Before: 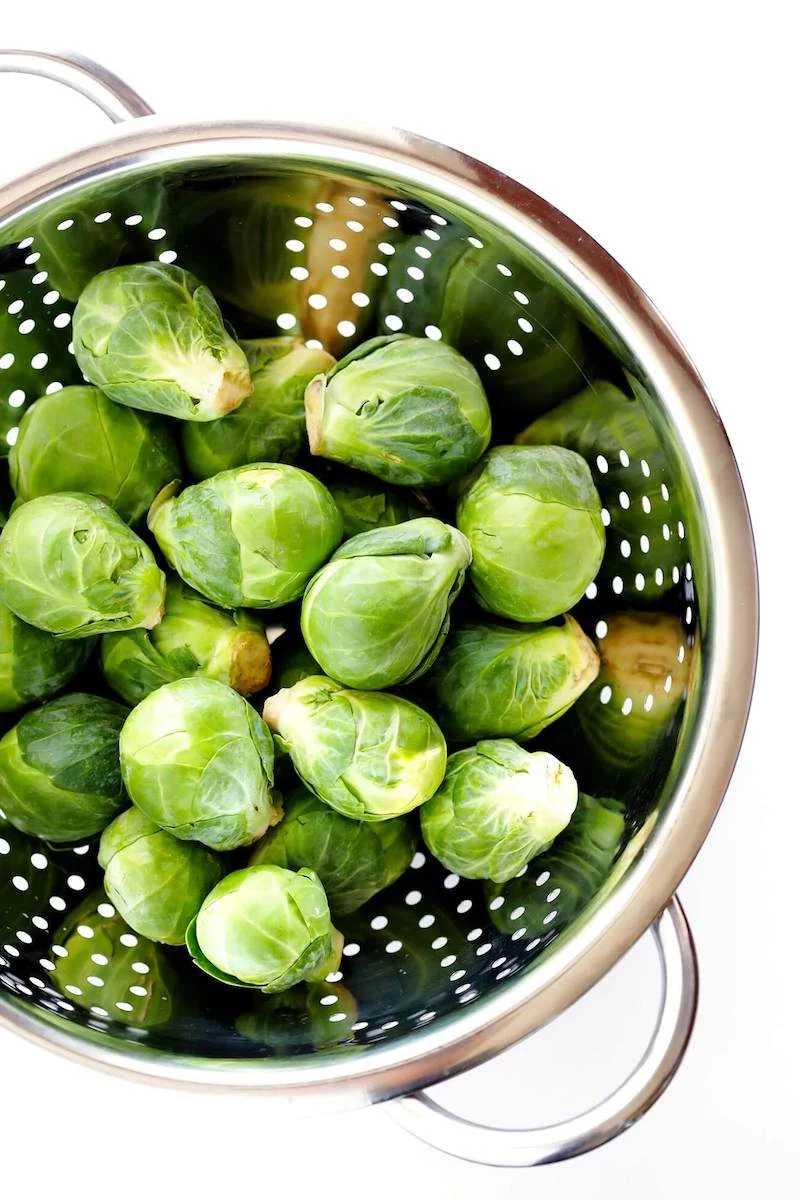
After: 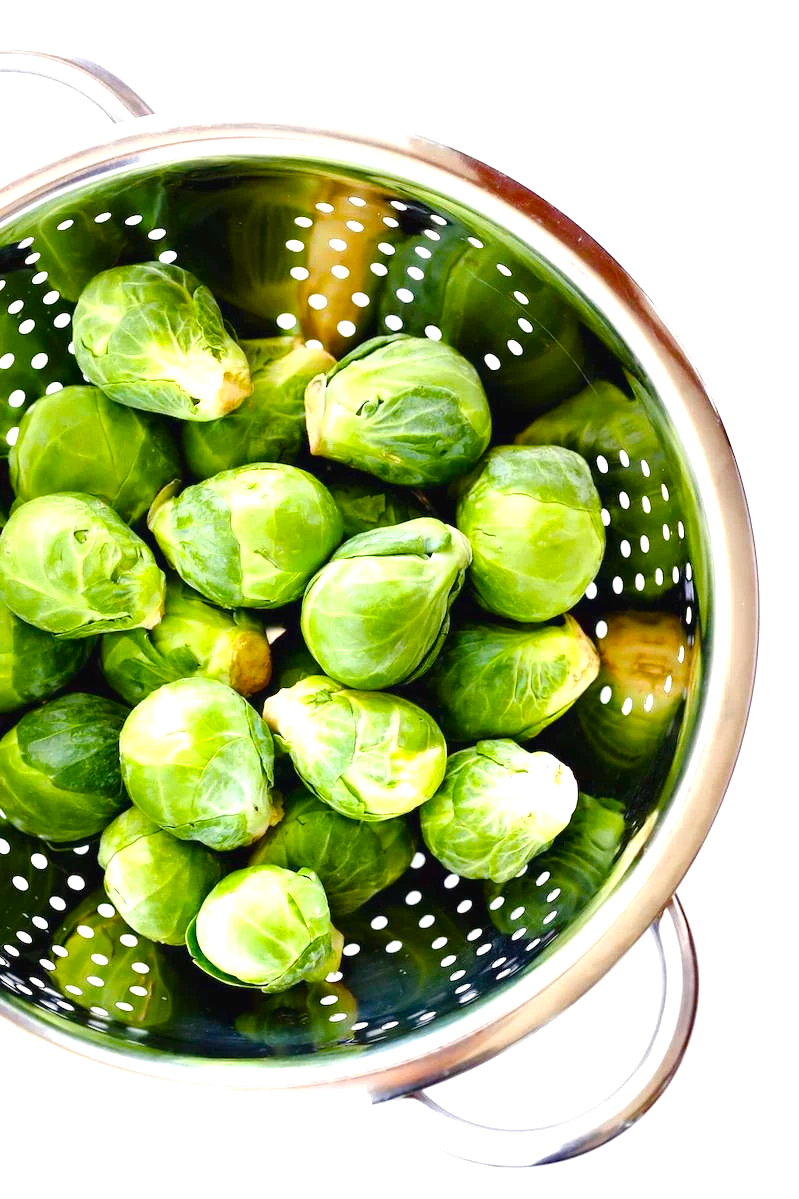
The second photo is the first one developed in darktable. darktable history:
exposure: black level correction -0.002, exposure 0.546 EV, compensate highlight preservation false
color balance rgb: perceptual saturation grading › global saturation 35.003%, perceptual saturation grading › highlights -25.368%, perceptual saturation grading › shadows 49.593%
crop: left 0.052%
